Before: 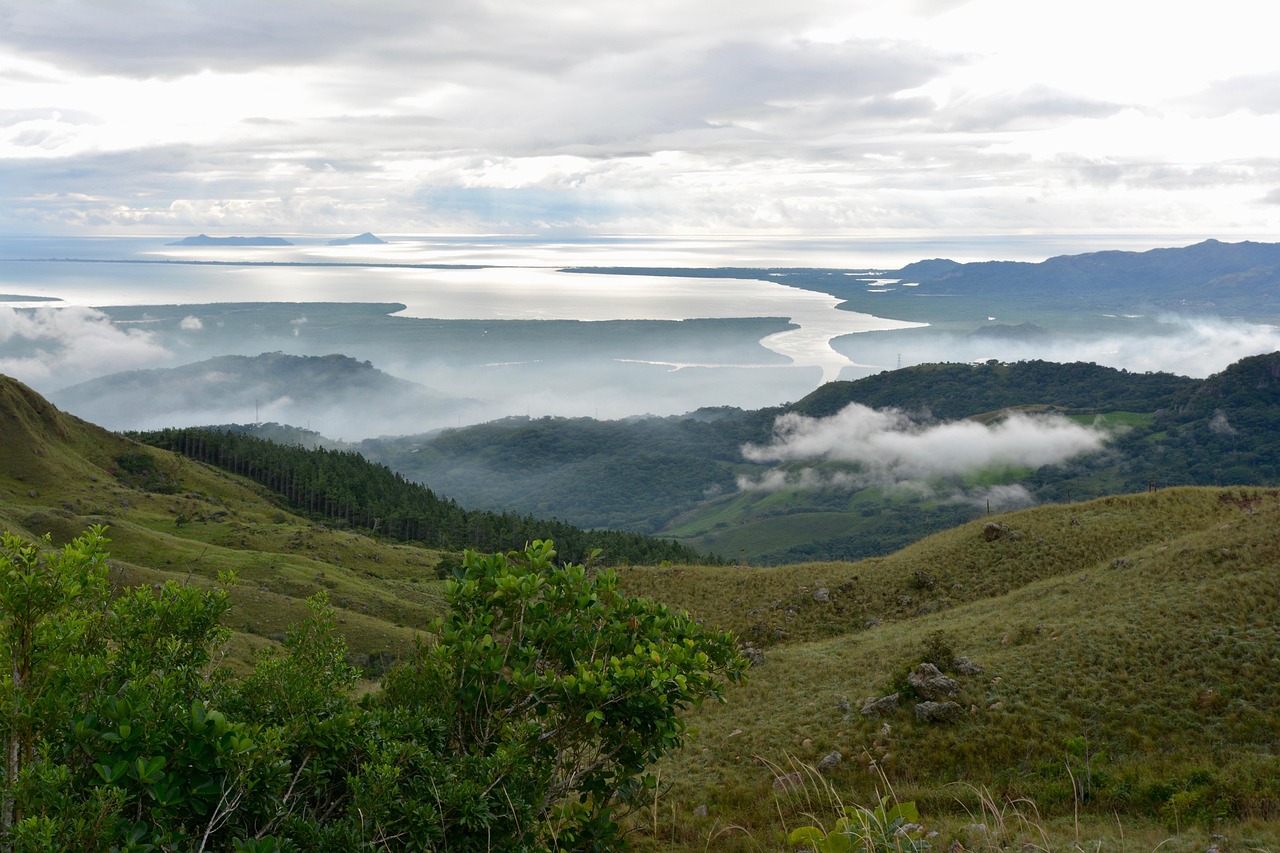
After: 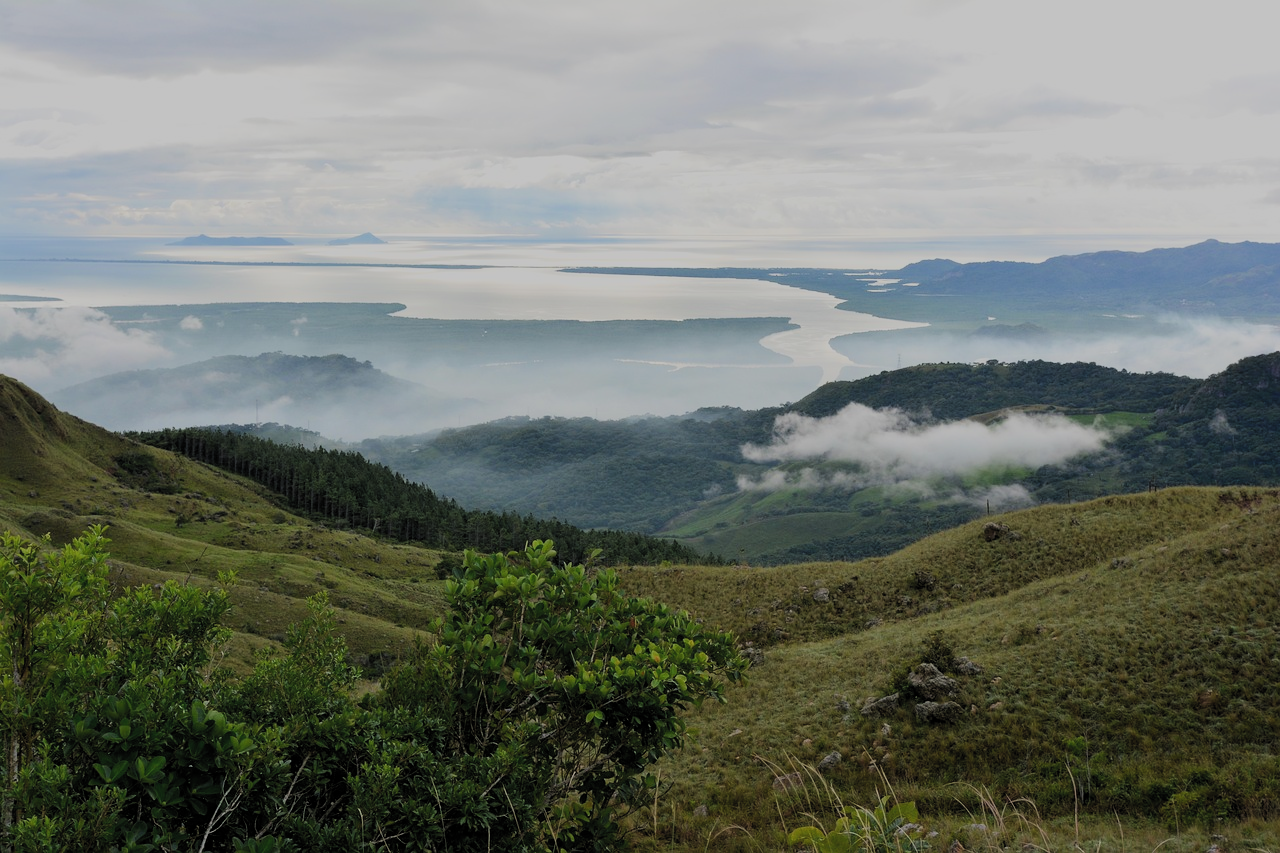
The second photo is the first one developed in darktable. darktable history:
filmic rgb: black relative exposure -6.05 EV, white relative exposure 6.97 EV, hardness 2.25, color science v5 (2021), contrast in shadows safe, contrast in highlights safe
